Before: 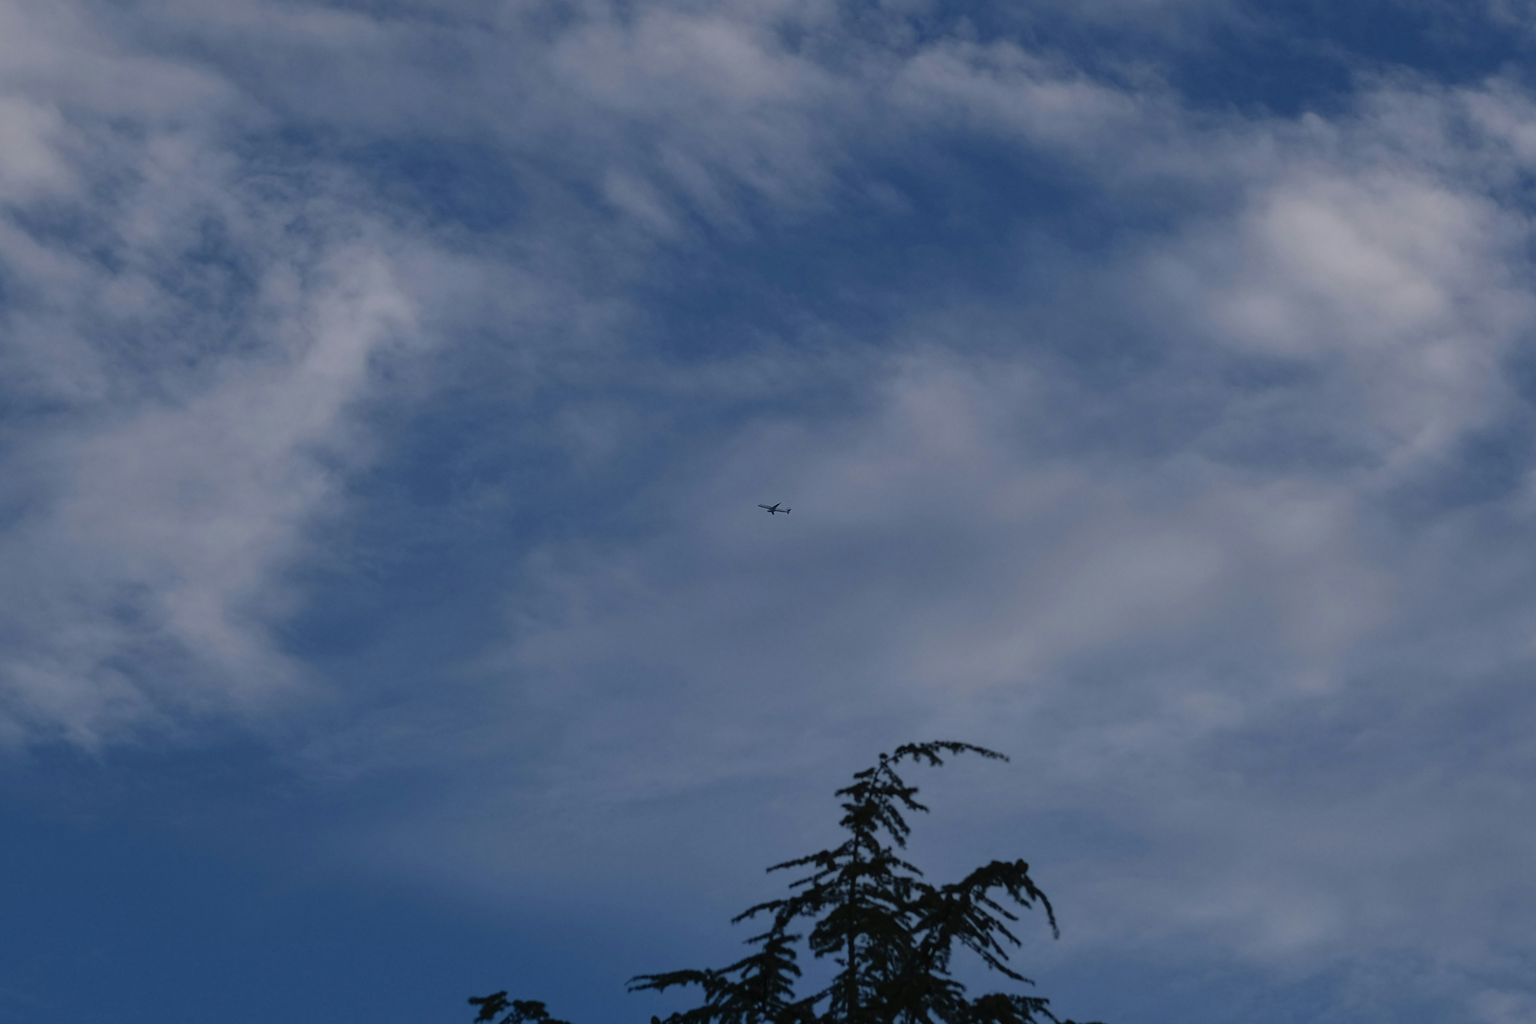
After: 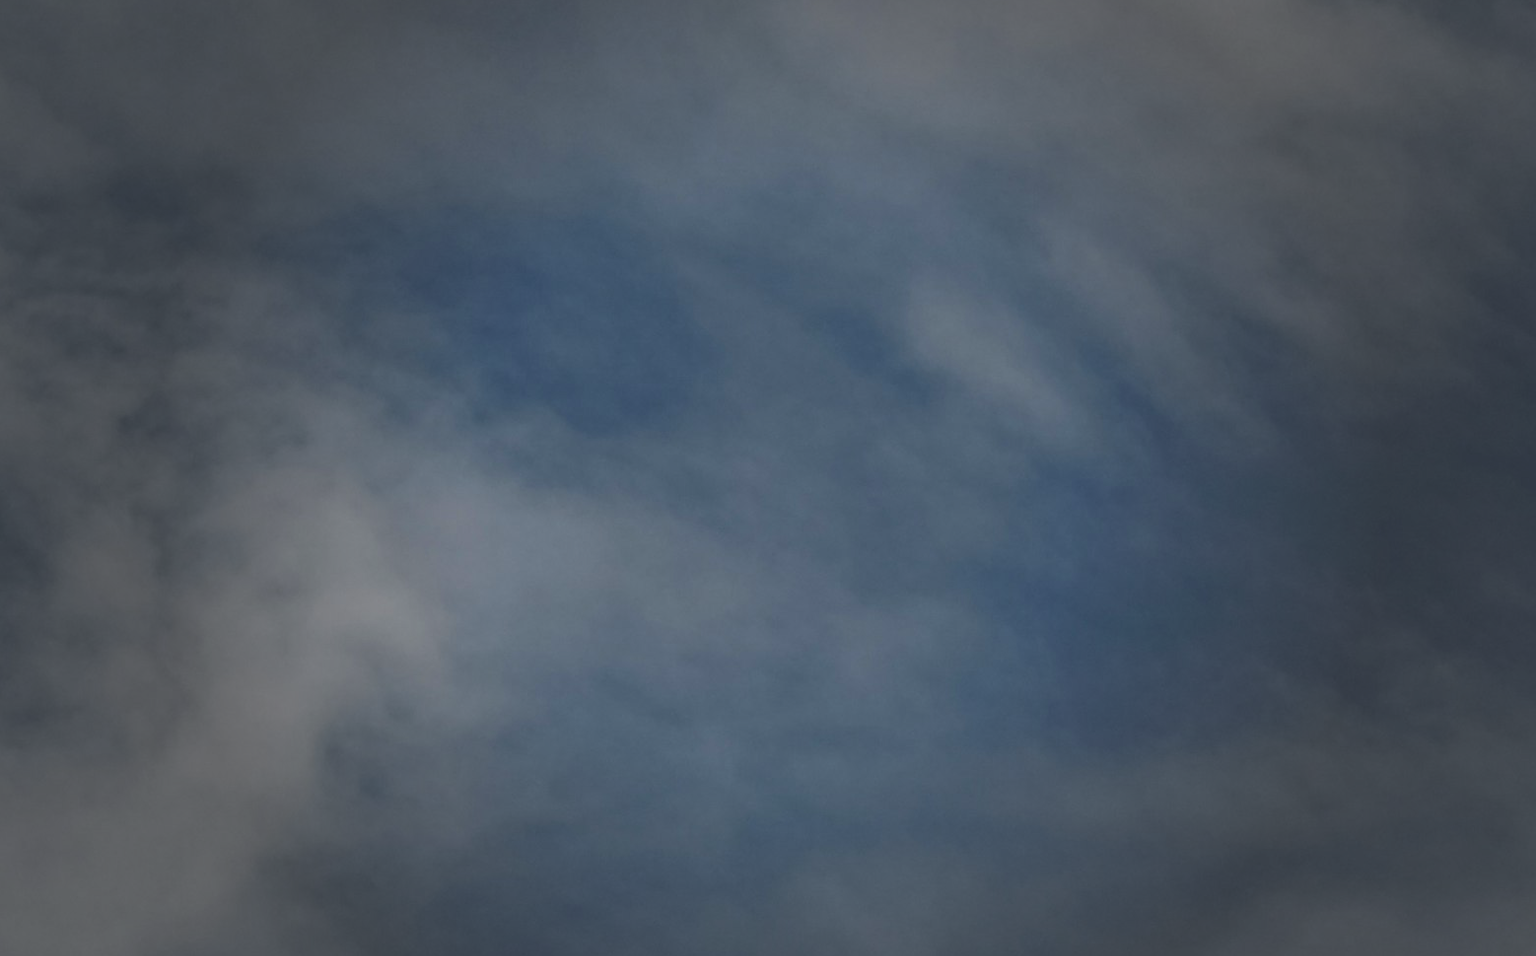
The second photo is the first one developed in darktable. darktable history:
crop: left 15.452%, top 5.459%, right 43.956%, bottom 56.62%
vignetting: fall-off start 40%, fall-off radius 40%
color balance: mode lift, gamma, gain (sRGB), lift [1.04, 1, 1, 0.97], gamma [1.01, 1, 1, 0.97], gain [0.96, 1, 1, 0.97]
